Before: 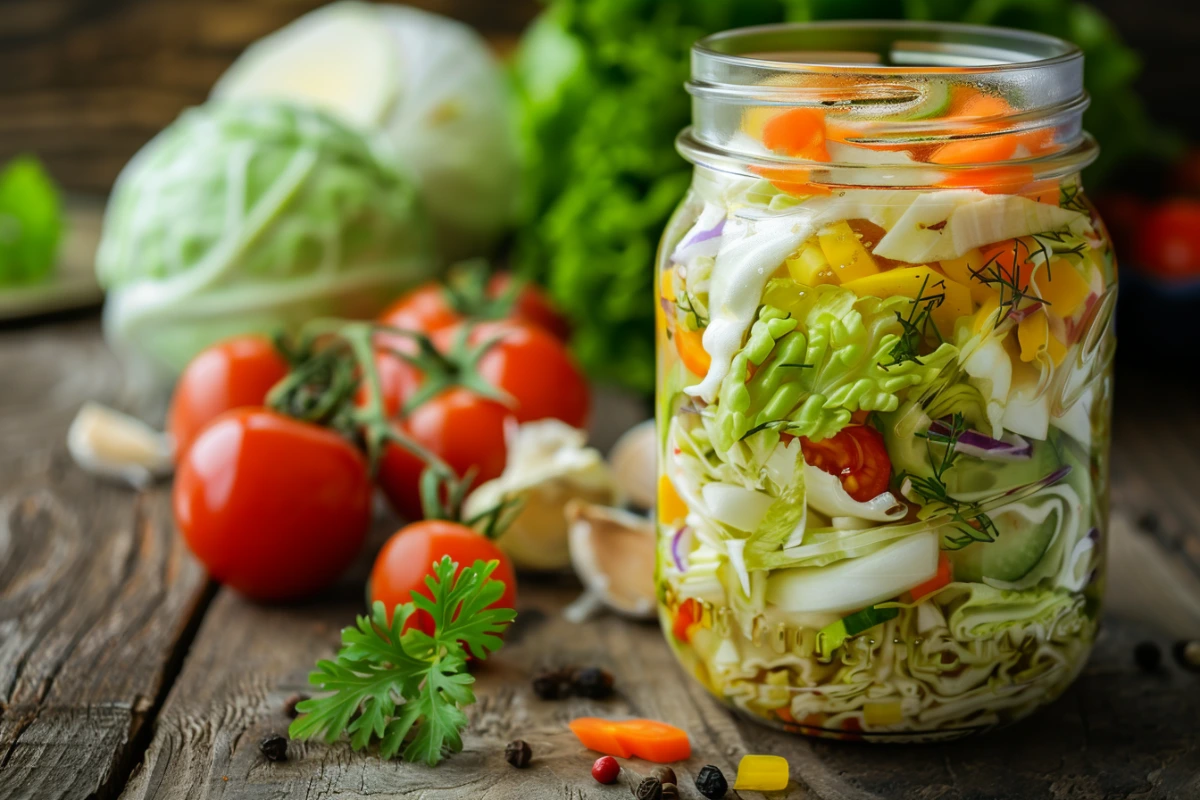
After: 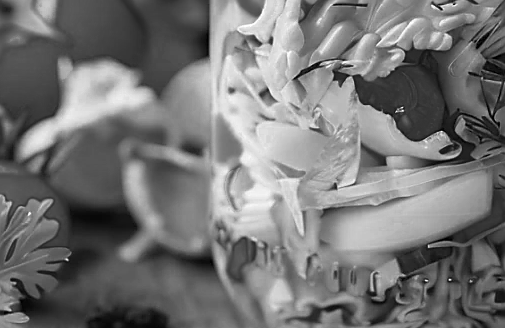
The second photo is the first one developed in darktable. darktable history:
color zones: curves: ch0 [(0.002, 0.589) (0.107, 0.484) (0.146, 0.249) (0.217, 0.352) (0.309, 0.525) (0.39, 0.404) (0.455, 0.169) (0.597, 0.055) (0.724, 0.212) (0.775, 0.691) (0.869, 0.571) (1, 0.587)]; ch1 [(0, 0) (0.143, 0) (0.286, 0) (0.429, 0) (0.571, 0) (0.714, 0) (0.857, 0)]
sharpen: radius 1.4, amount 1.25, threshold 0.7
crop: left 37.221%, top 45.169%, right 20.63%, bottom 13.777%
velvia: on, module defaults
